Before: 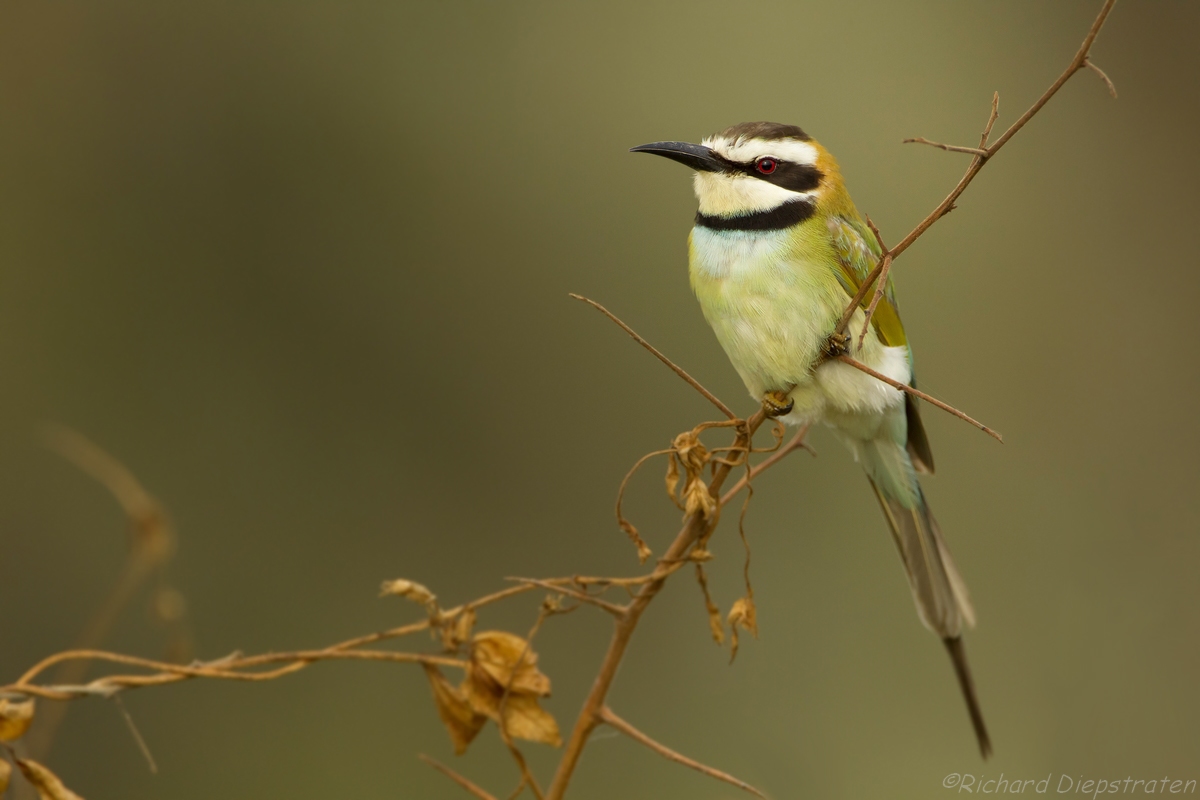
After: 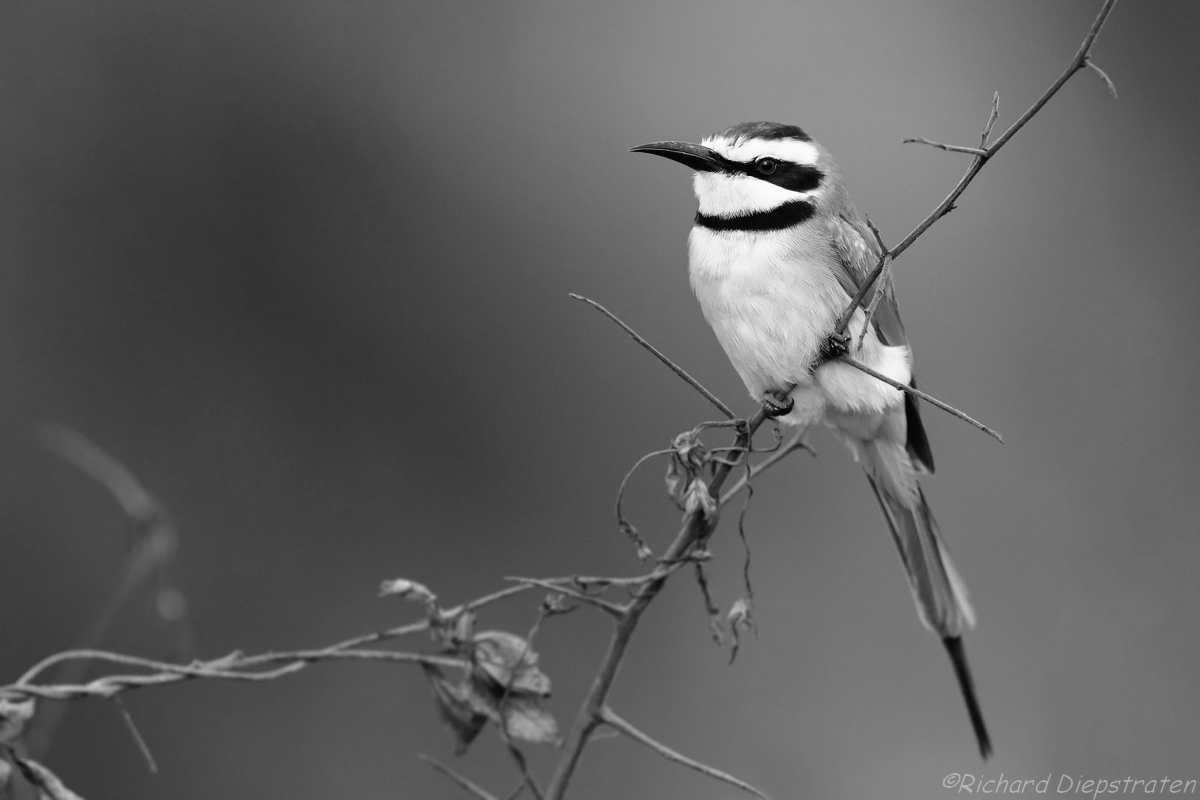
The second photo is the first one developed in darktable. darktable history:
tone curve: curves: ch0 [(0, 0.016) (0.11, 0.039) (0.259, 0.235) (0.383, 0.437) (0.499, 0.597) (0.733, 0.867) (0.843, 0.948) (1, 1)], color space Lab, linked channels, preserve colors none
color calibration: output gray [0.25, 0.35, 0.4, 0], x 0.383, y 0.372, temperature 3905.17 K
